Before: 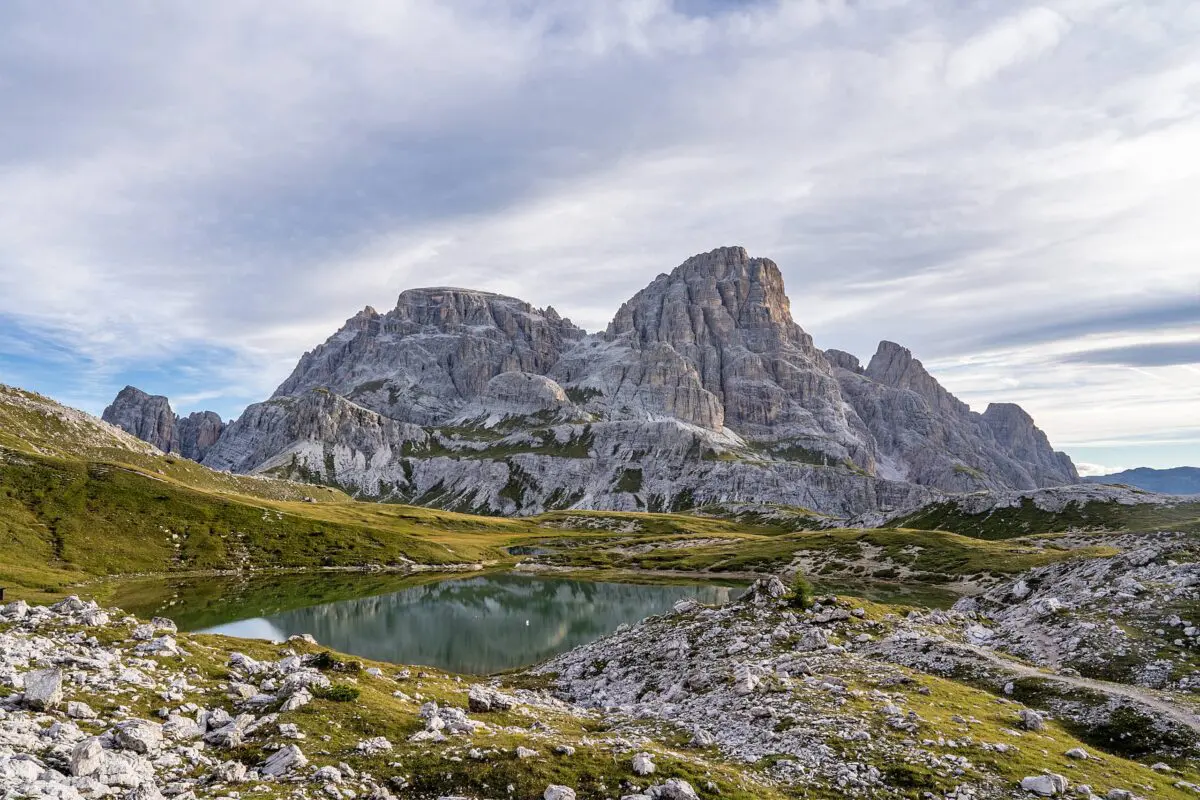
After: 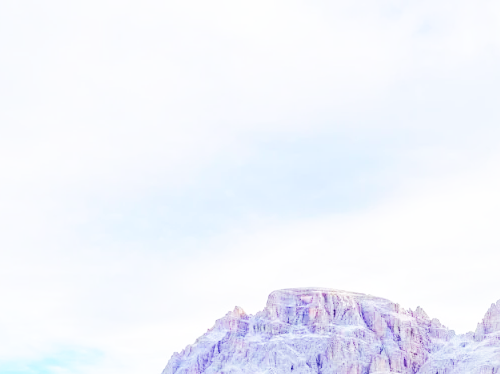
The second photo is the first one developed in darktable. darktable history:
crop and rotate: left 10.977%, top 0.088%, right 47.326%, bottom 53.041%
local contrast: mode bilateral grid, contrast 14, coarseness 36, detail 105%, midtone range 0.2
color balance rgb: shadows lift › chroma 6.344%, shadows lift › hue 304.87°, perceptual saturation grading › global saturation 30.219%, perceptual brilliance grading › mid-tones 10.245%, perceptual brilliance grading › shadows 14.772%, global vibrance 24.293%, contrast -25.06%
base curve: curves: ch0 [(0, 0) (0.007, 0.004) (0.027, 0.03) (0.046, 0.07) (0.207, 0.54) (0.442, 0.872) (0.673, 0.972) (1, 1)], preserve colors none
exposure: black level correction 0, exposure 0.696 EV, compensate highlight preservation false
